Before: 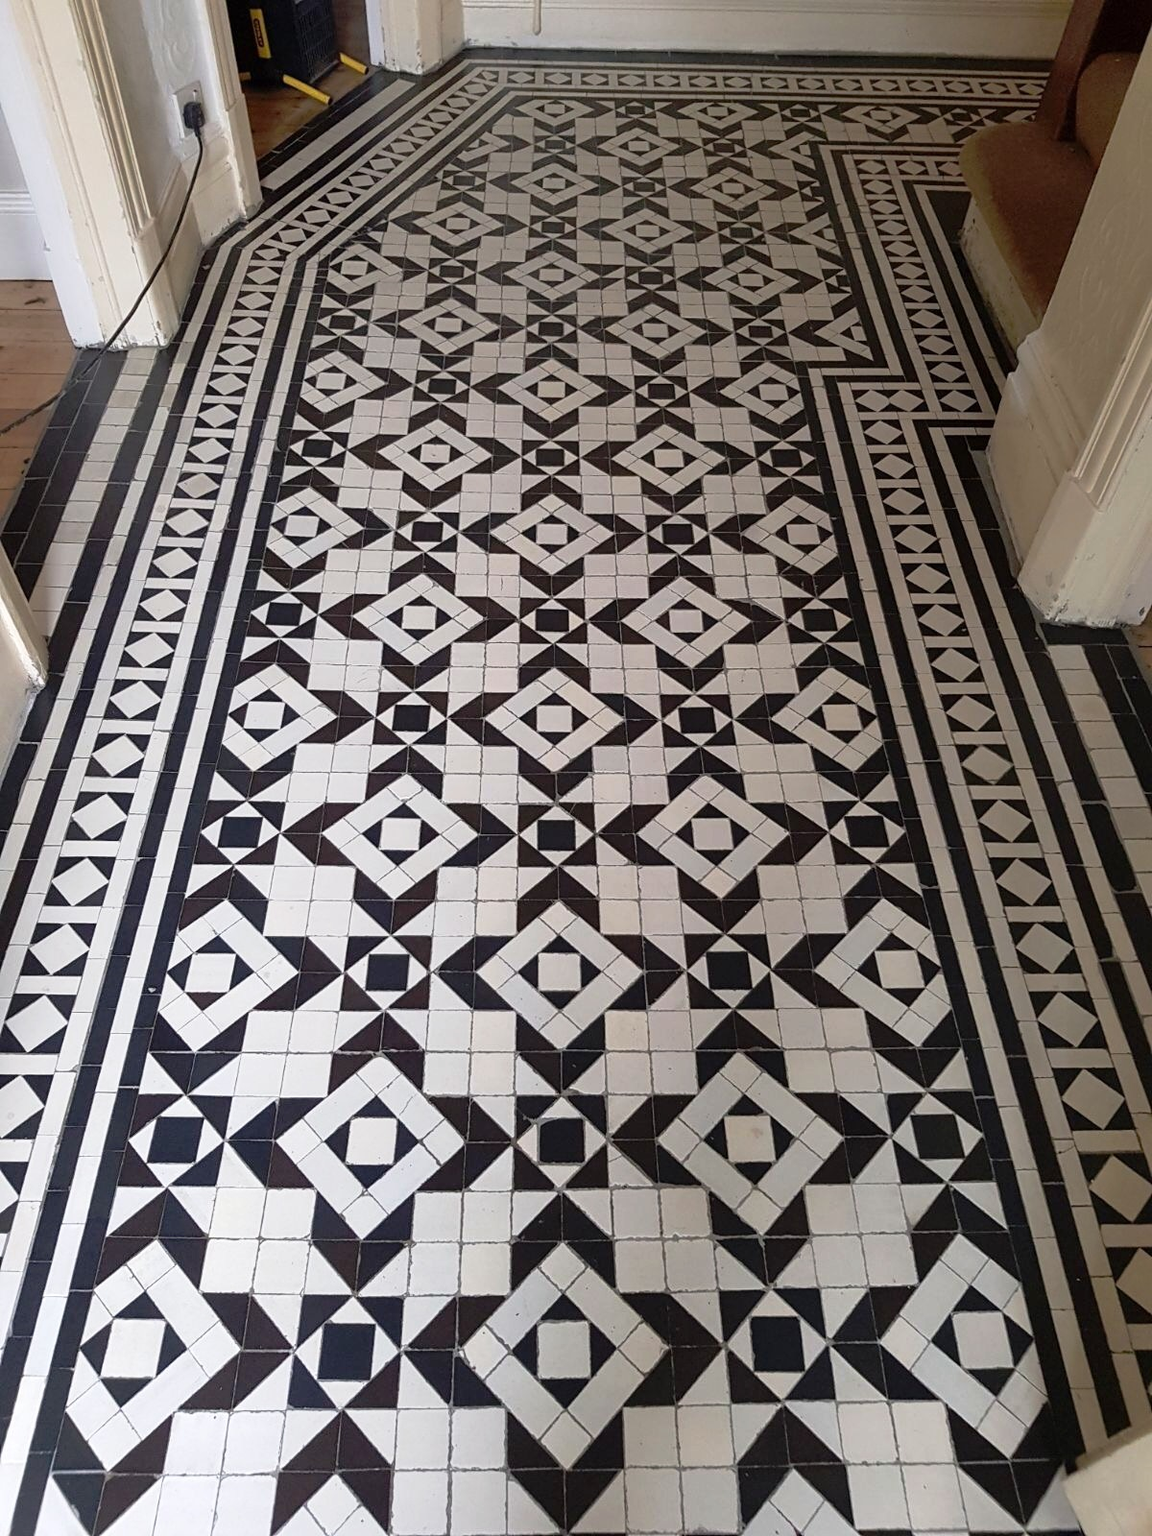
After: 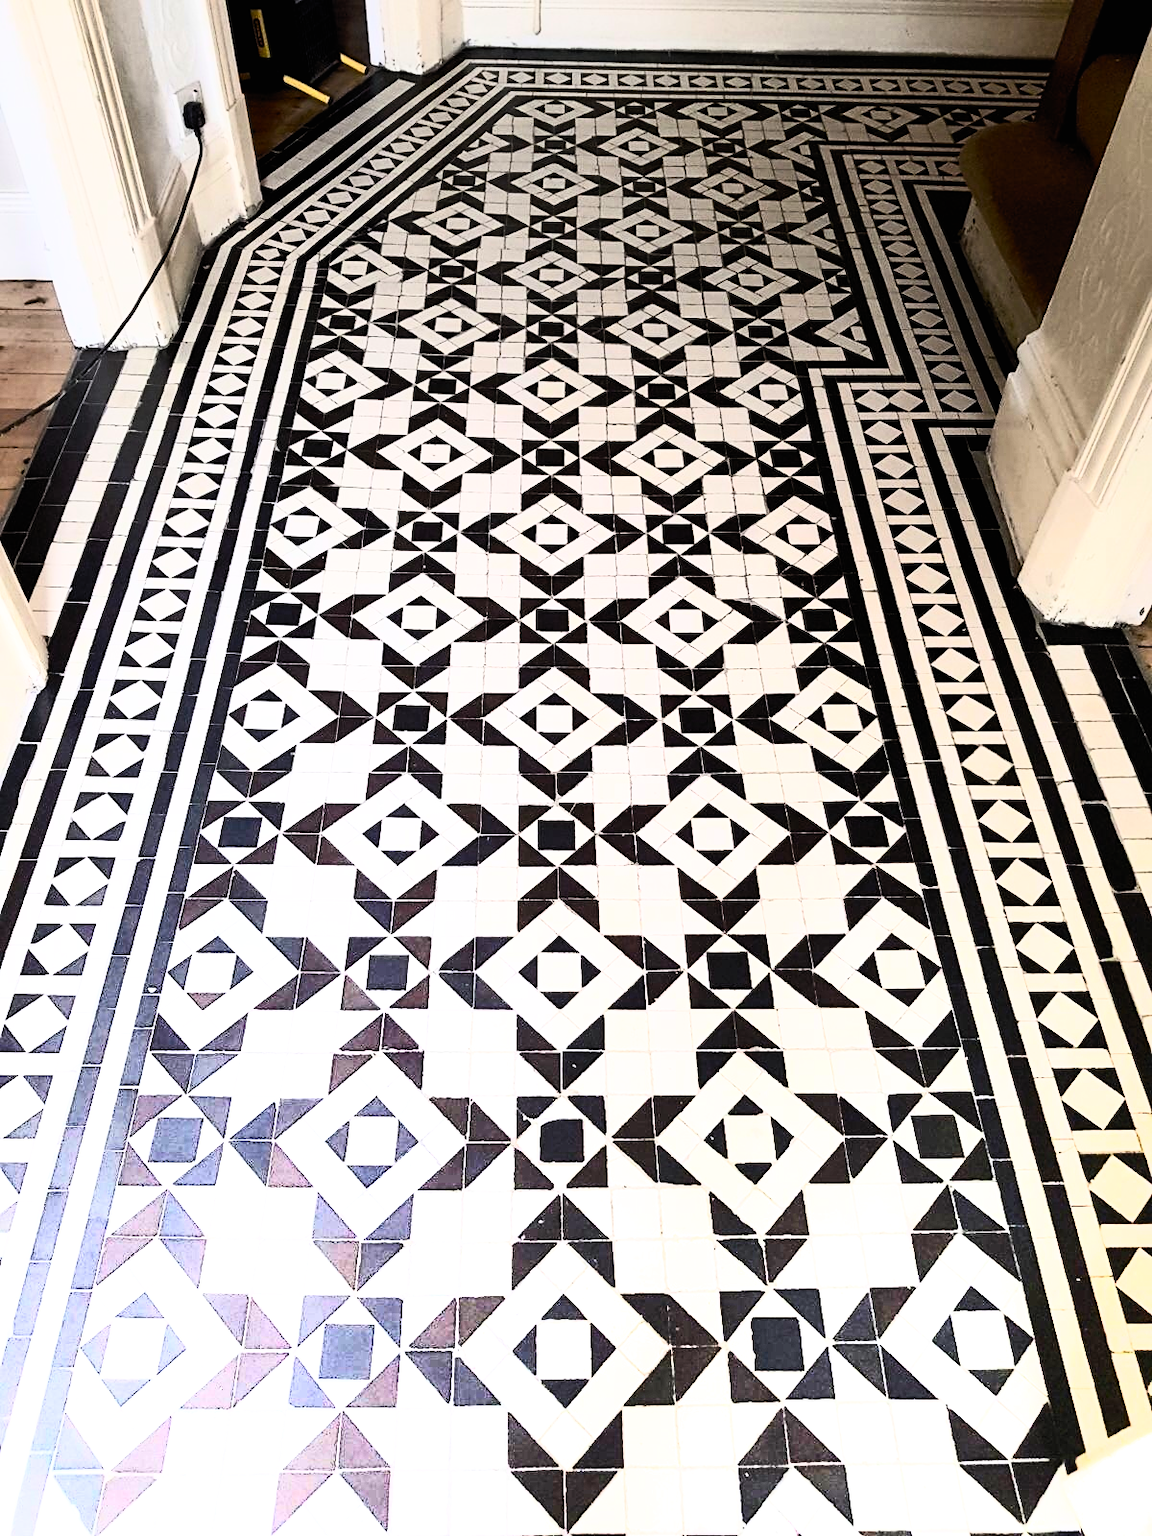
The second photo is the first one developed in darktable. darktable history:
contrast brightness saturation: contrast 0.62, brightness 0.34, saturation 0.14
graduated density: density -3.9 EV
filmic rgb: black relative exposure -5 EV, hardness 2.88, contrast 1.3
